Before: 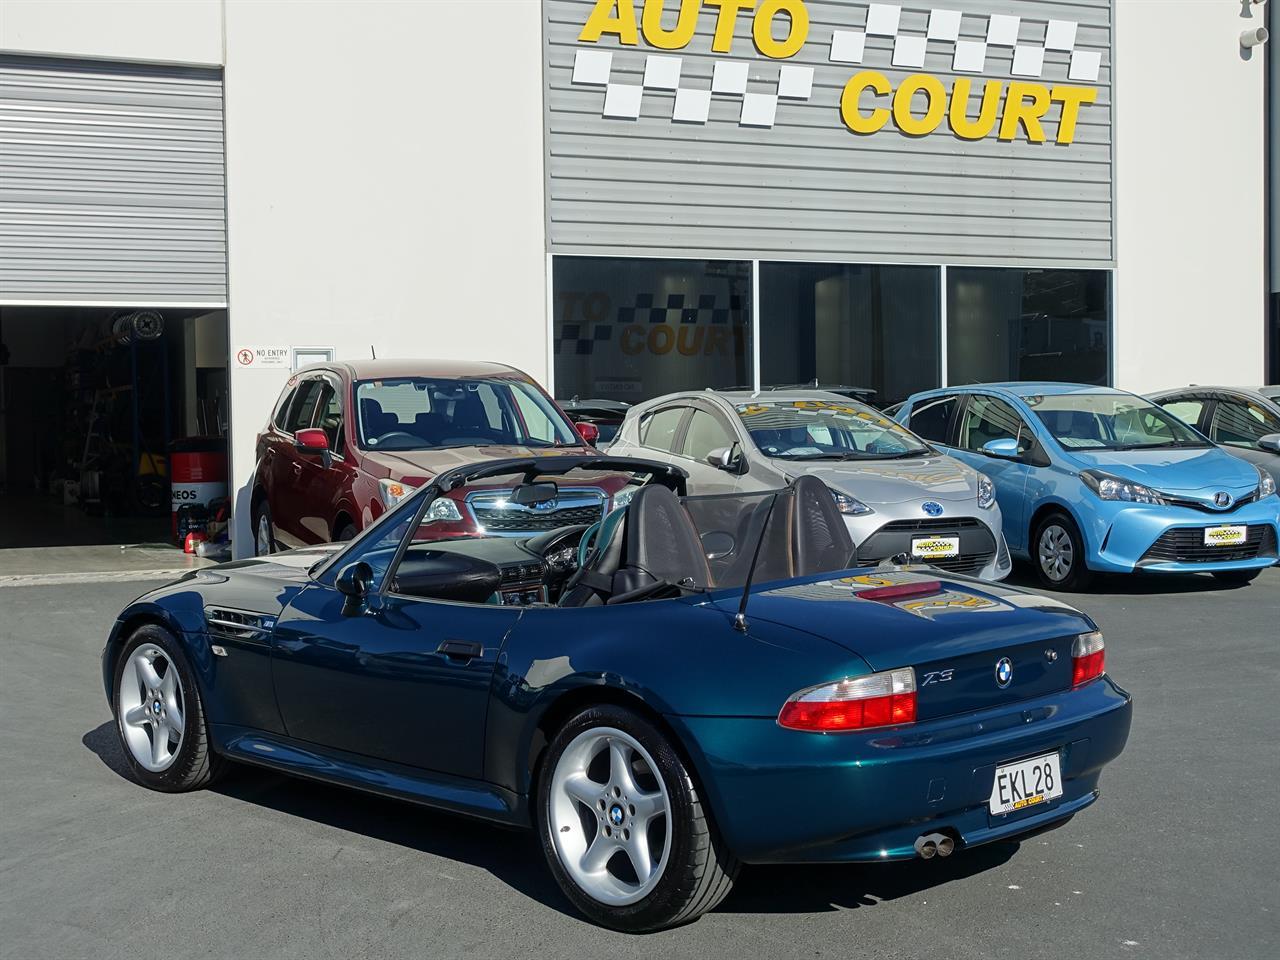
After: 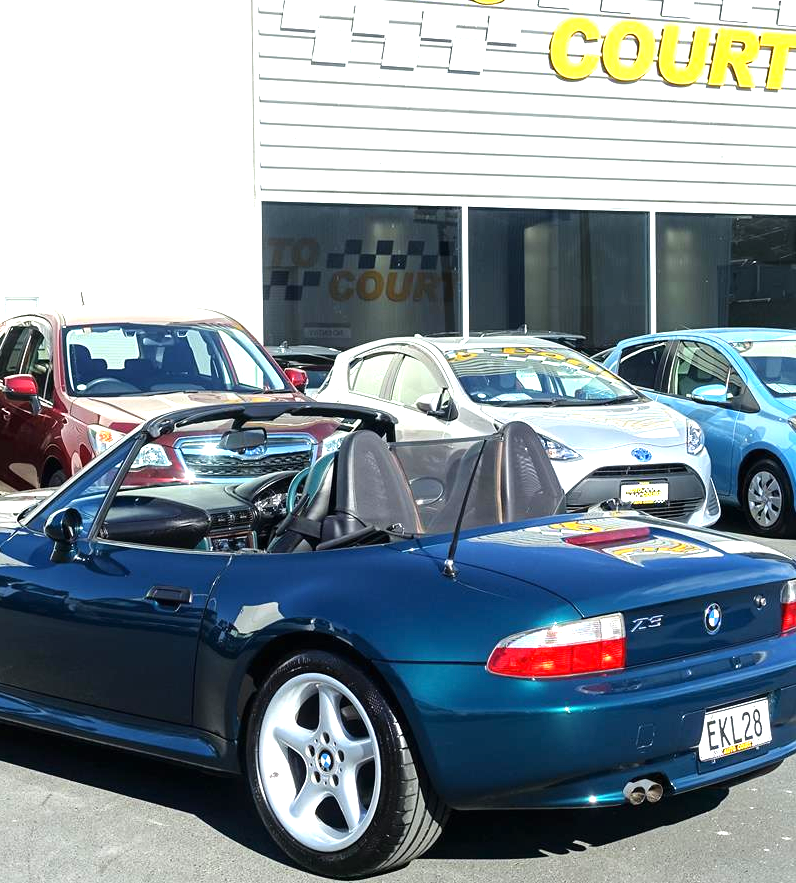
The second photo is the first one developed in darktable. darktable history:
exposure: black level correction 0, exposure 1.103 EV, compensate exposure bias true, compensate highlight preservation false
crop and rotate: left 22.747%, top 5.632%, right 15.064%, bottom 2.36%
tone equalizer: -8 EV -0.399 EV, -7 EV -0.376 EV, -6 EV -0.346 EV, -5 EV -0.19 EV, -3 EV 0.23 EV, -2 EV 0.305 EV, -1 EV 0.365 EV, +0 EV 0.402 EV, mask exposure compensation -0.51 EV
